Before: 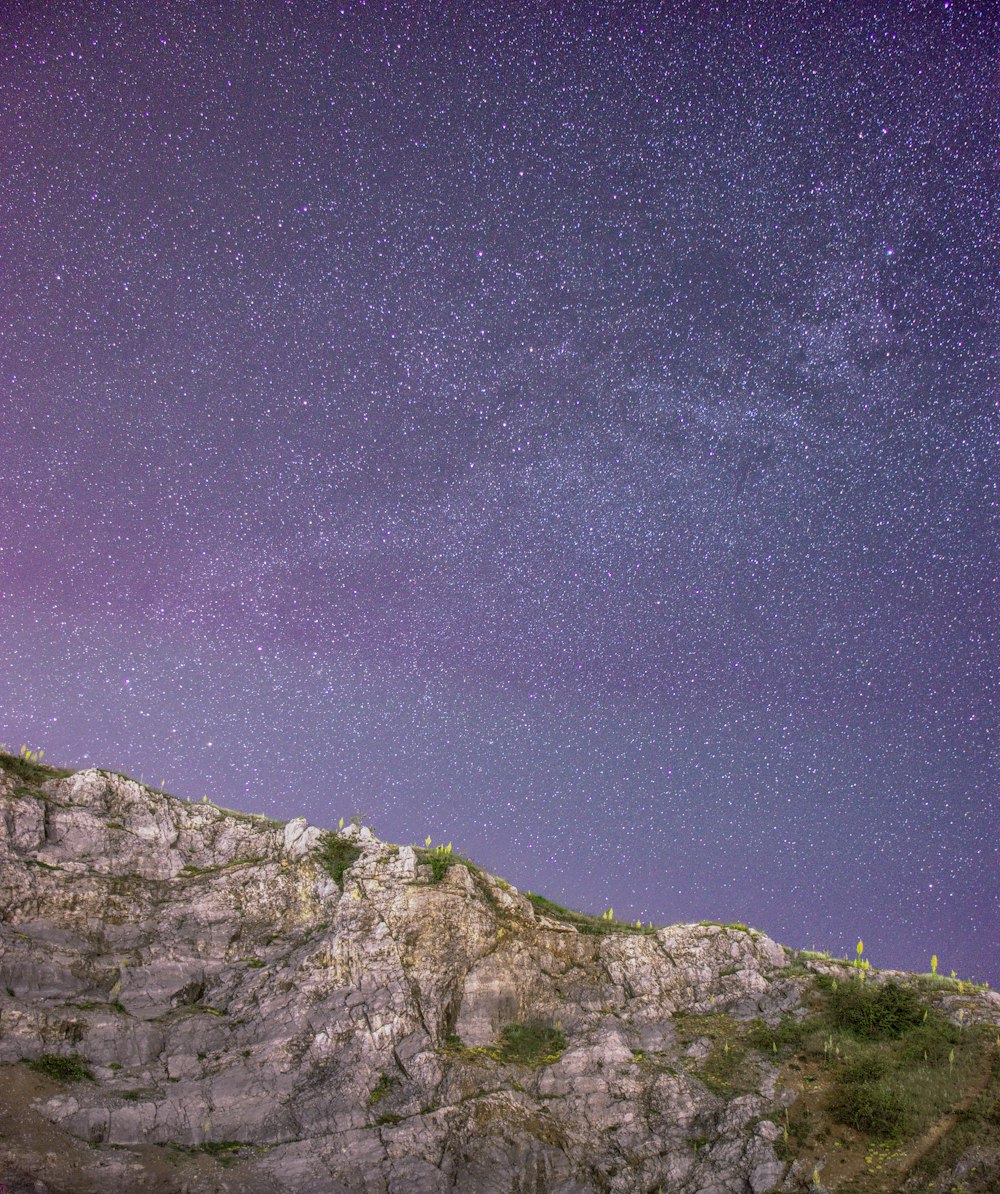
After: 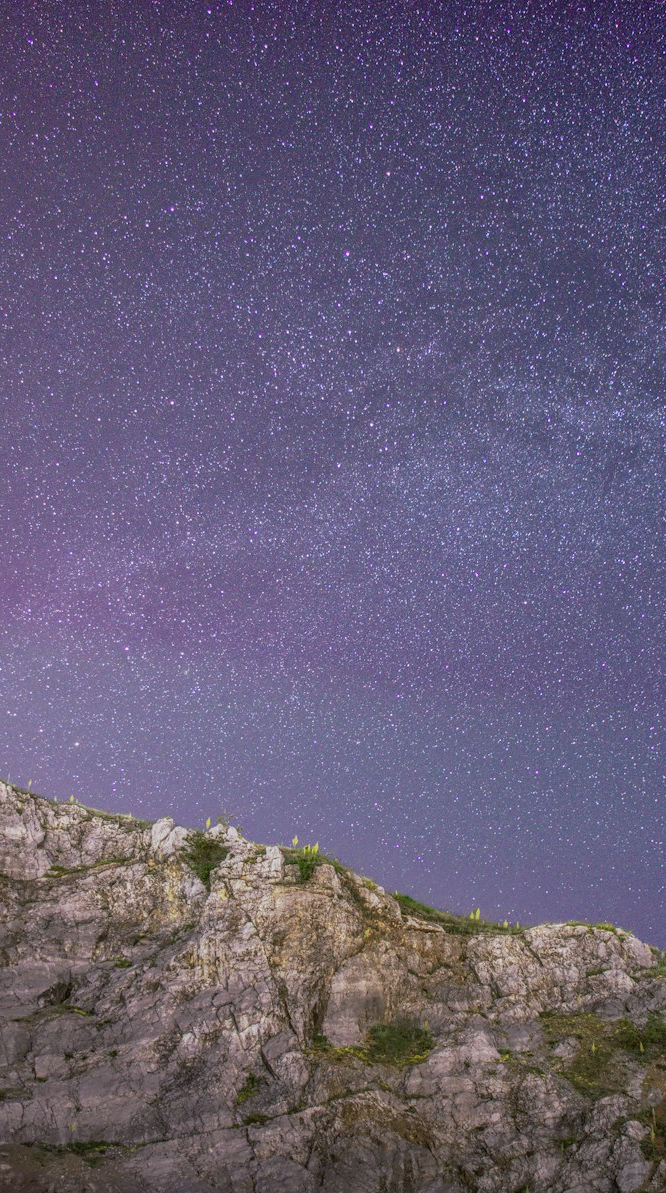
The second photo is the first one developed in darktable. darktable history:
graduated density: rotation -180°, offset 24.95
crop and rotate: left 13.342%, right 19.991%
